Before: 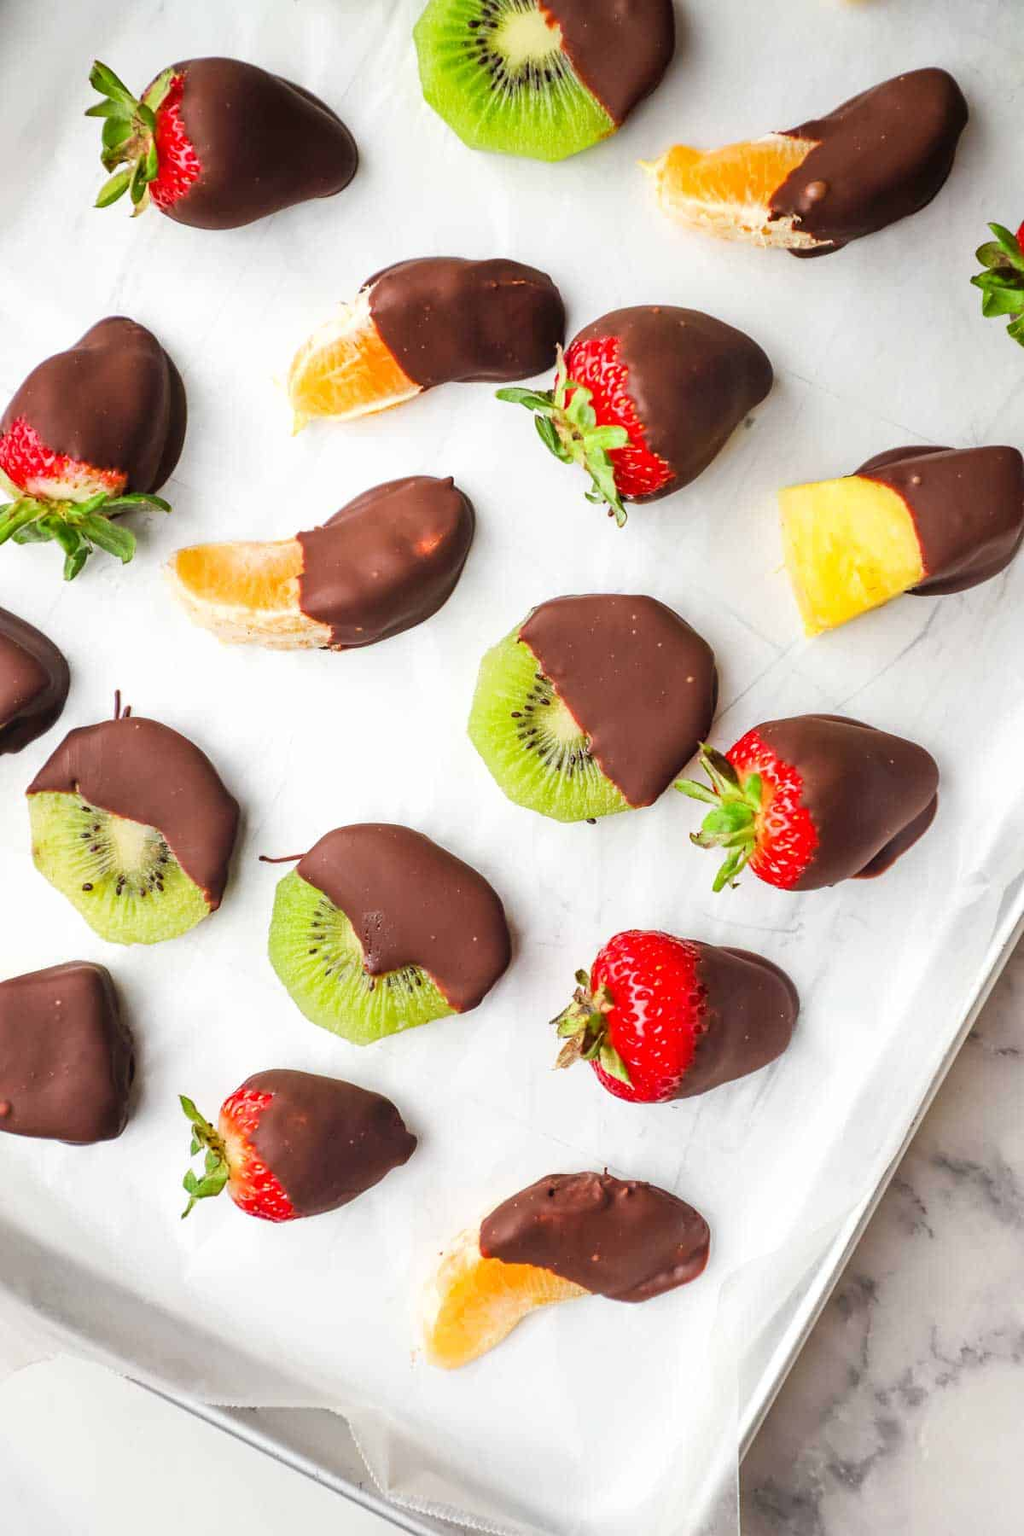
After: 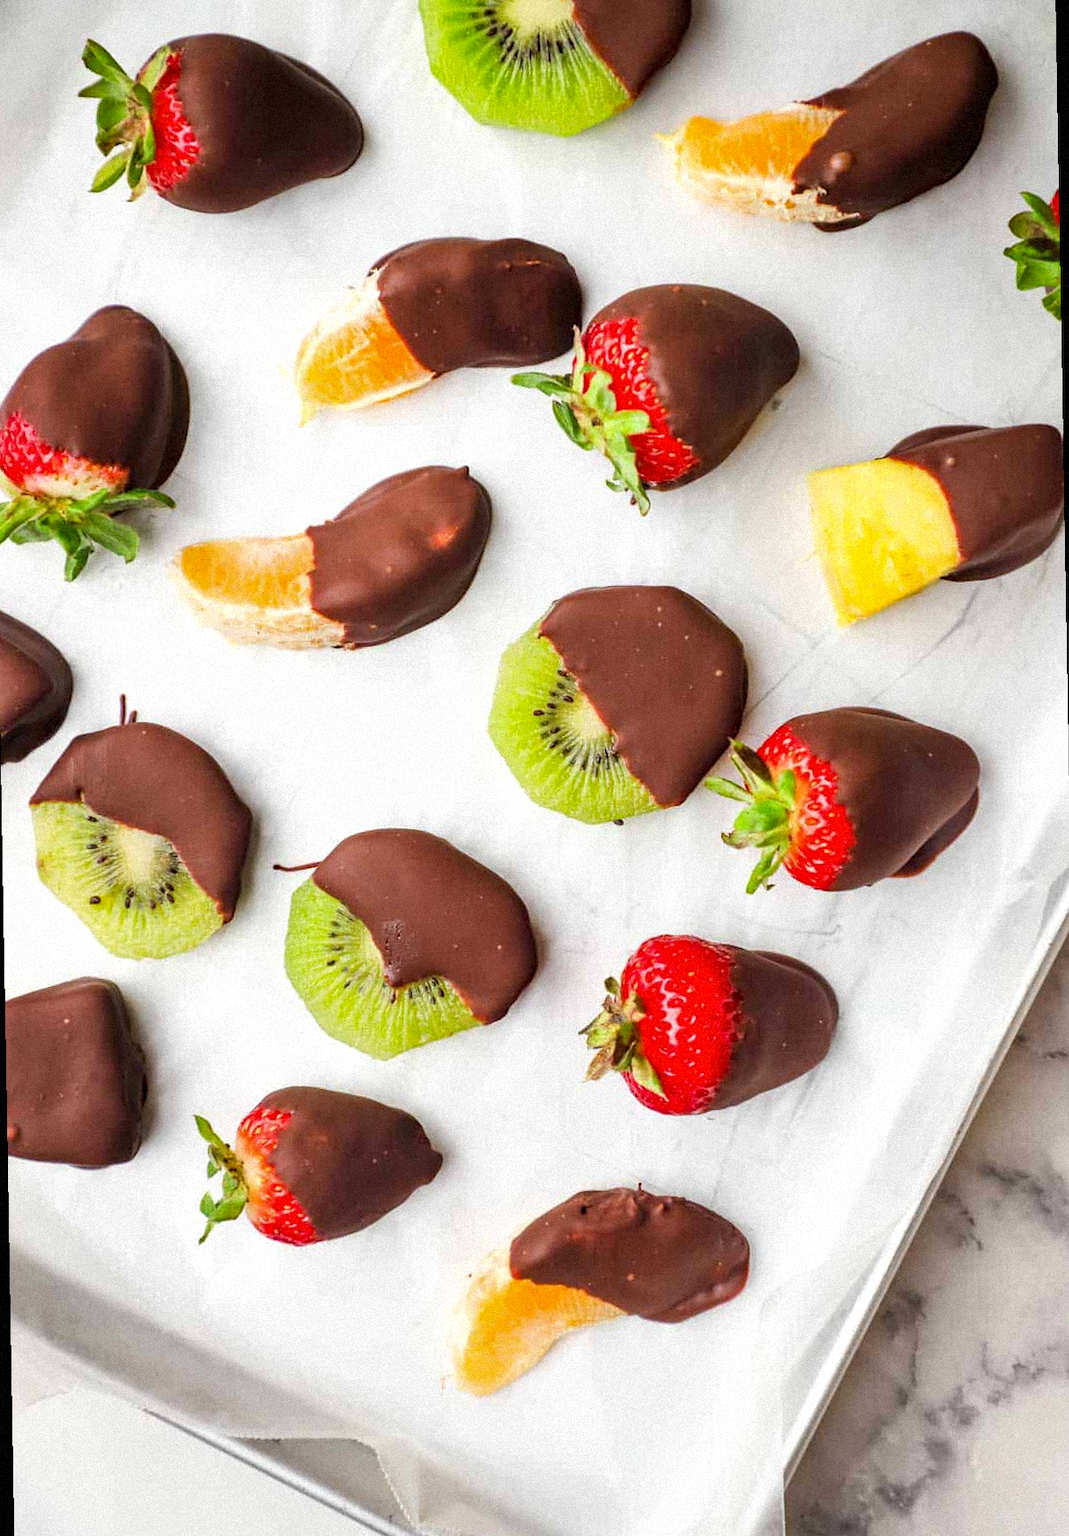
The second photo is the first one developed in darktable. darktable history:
grain: mid-tones bias 0%
local contrast: mode bilateral grid, contrast 20, coarseness 50, detail 120%, midtone range 0.2
rotate and perspective: rotation -1°, crop left 0.011, crop right 0.989, crop top 0.025, crop bottom 0.975
haze removal: compatibility mode true, adaptive false
